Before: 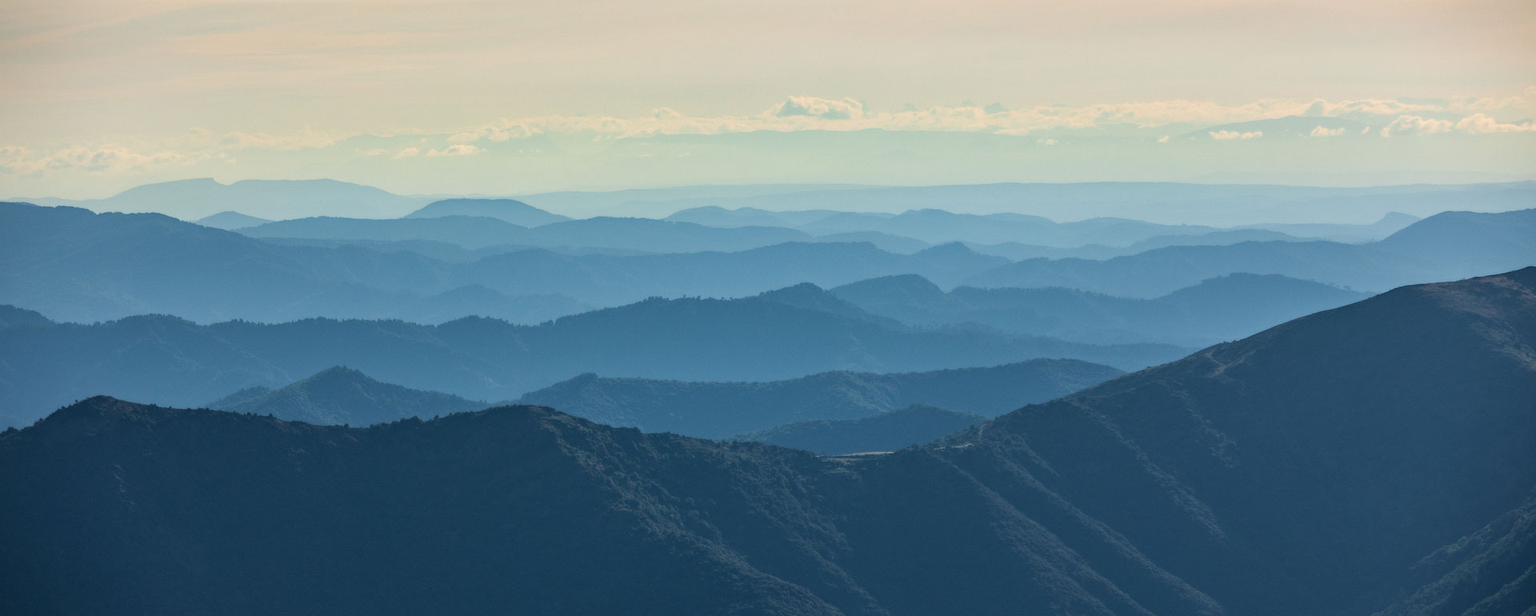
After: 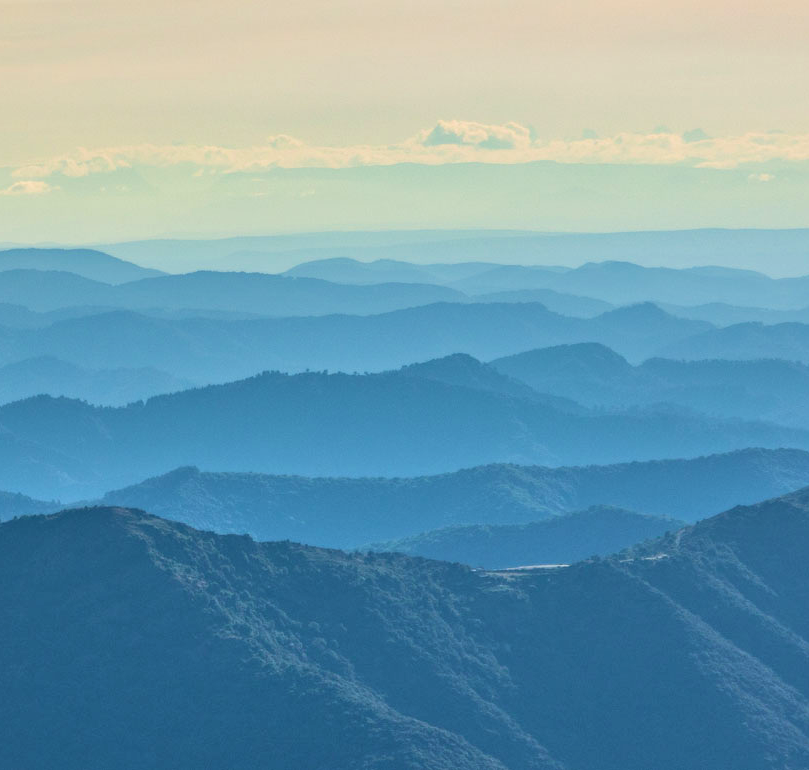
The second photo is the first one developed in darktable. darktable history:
tone equalizer: -7 EV 0.15 EV, -6 EV 0.6 EV, -5 EV 1.15 EV, -4 EV 1.33 EV, -3 EV 1.15 EV, -2 EV 0.6 EV, -1 EV 0.15 EV, mask exposure compensation -0.5 EV
white balance: emerald 1
crop: left 28.583%, right 29.231%
velvia: on, module defaults
